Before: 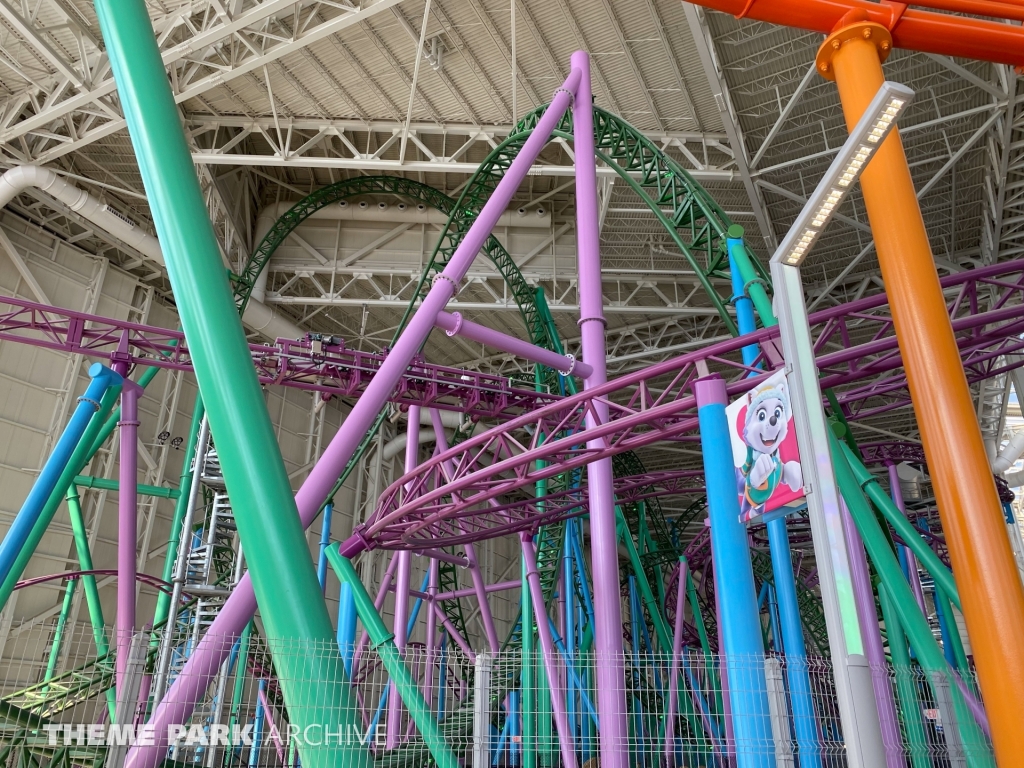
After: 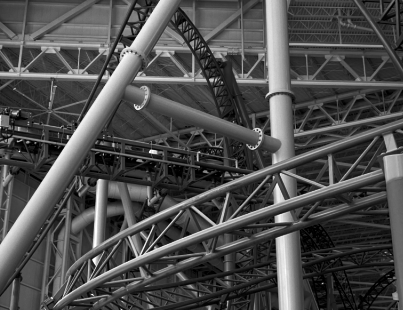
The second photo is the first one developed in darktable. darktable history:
color zones: curves: ch0 [(0.002, 0.593) (0.143, 0.417) (0.285, 0.541) (0.455, 0.289) (0.608, 0.327) (0.727, 0.283) (0.869, 0.571) (1, 0.603)]; ch1 [(0, 0) (0.143, 0) (0.286, 0) (0.429, 0) (0.571, 0) (0.714, 0) (0.857, 0)]
sharpen: radius 2.879, amount 0.867, threshold 47.051
crop: left 30.473%, top 29.556%, right 30.132%, bottom 29.987%
color balance rgb: global offset › luminance -0.303%, global offset › hue 260.12°, perceptual saturation grading › global saturation 20%, perceptual saturation grading › highlights -14.454%, perceptual saturation grading › shadows 49.994%, perceptual brilliance grading › highlights 3.581%, perceptual brilliance grading › mid-tones -19.073%, perceptual brilliance grading › shadows -41.151%, global vibrance 9.388%
